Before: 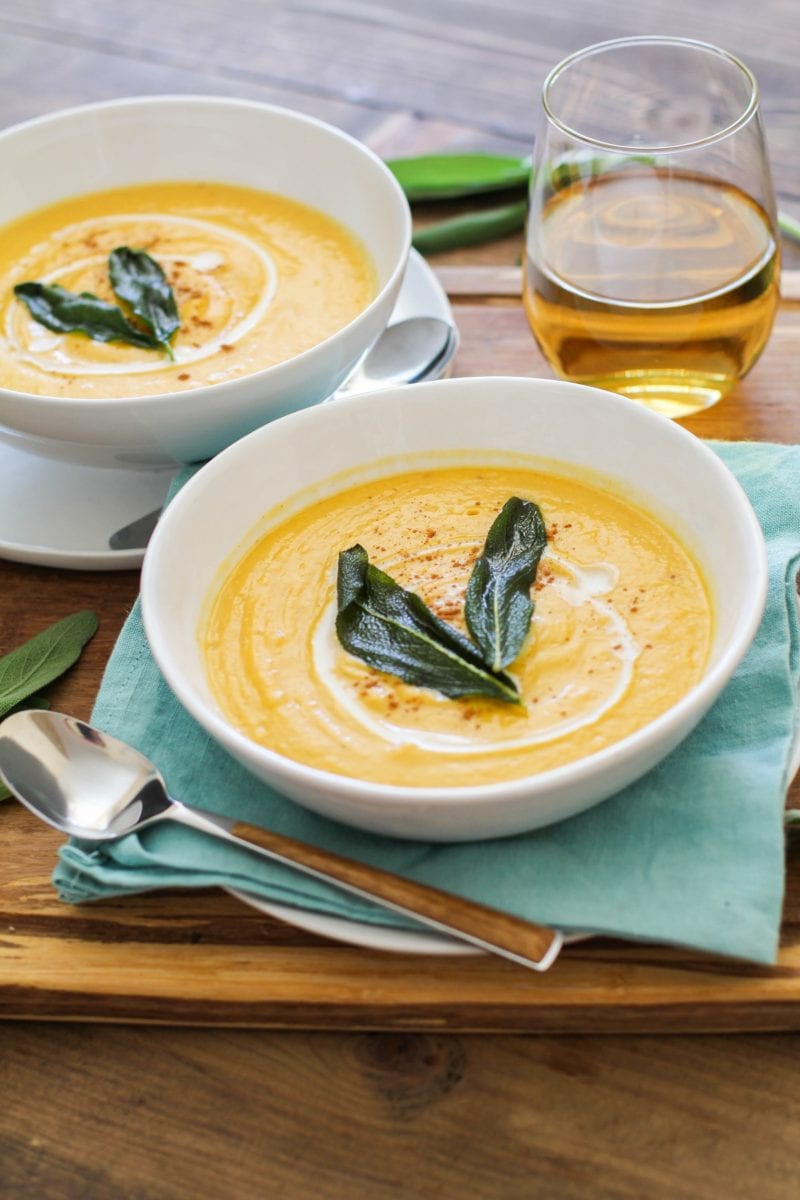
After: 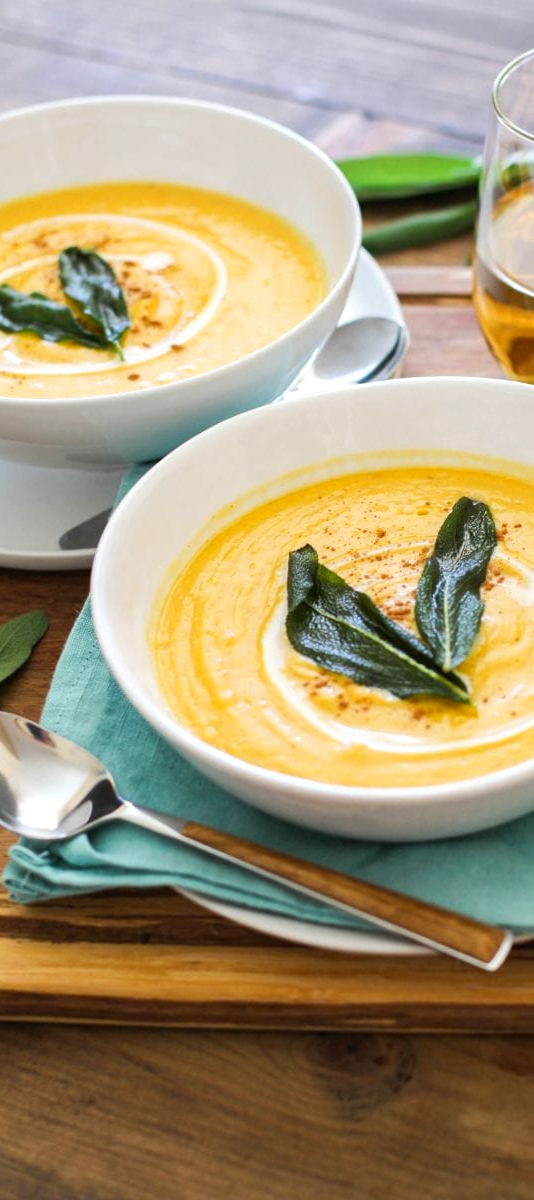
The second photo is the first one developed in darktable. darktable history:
color balance rgb: highlights gain › luminance 14.771%, perceptual saturation grading › global saturation 0.357%, global vibrance 20%
crop and rotate: left 6.35%, right 26.817%
